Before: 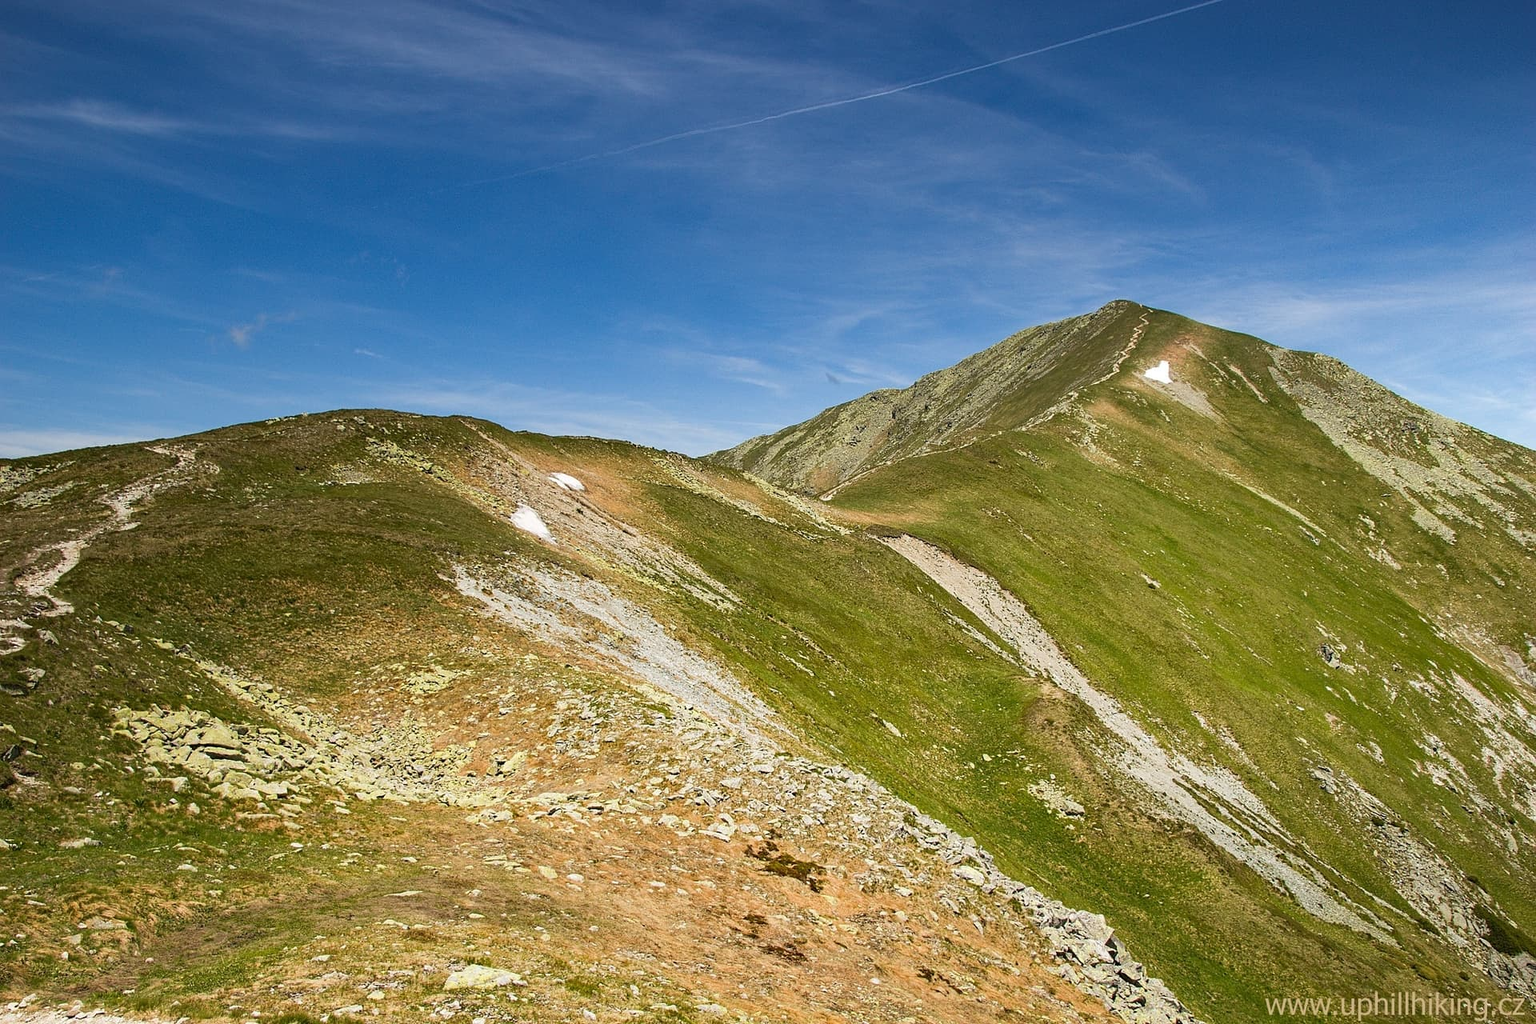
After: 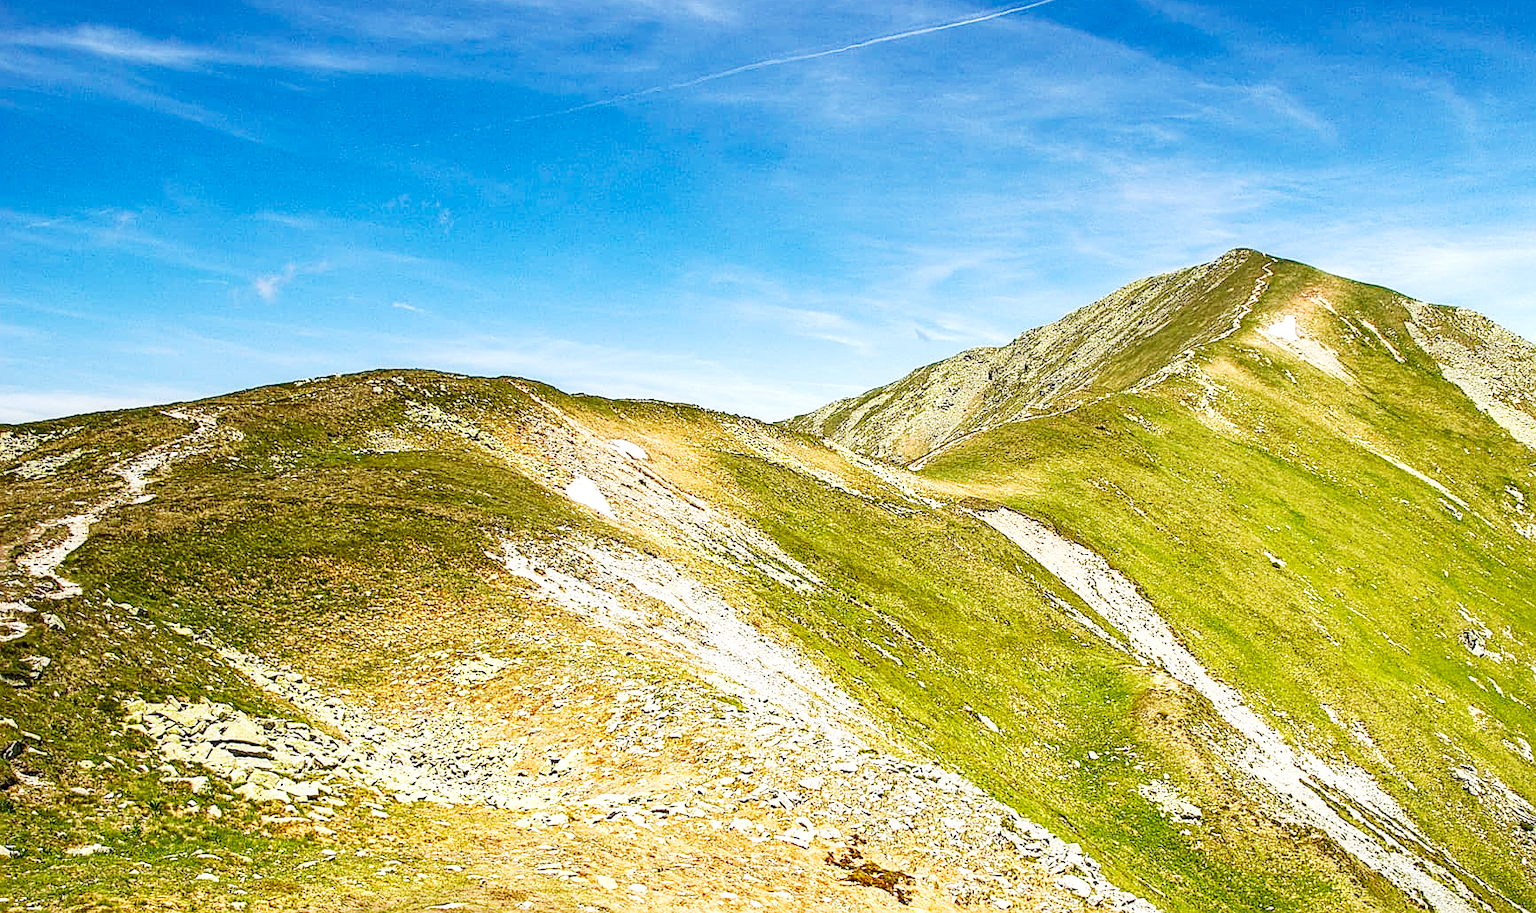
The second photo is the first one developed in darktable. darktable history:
base curve: curves: ch0 [(0, 0) (0.007, 0.004) (0.027, 0.03) (0.046, 0.07) (0.207, 0.54) (0.442, 0.872) (0.673, 0.972) (1, 1)], preserve colors none
crop: top 7.49%, right 9.717%, bottom 11.943%
local contrast: on, module defaults
sharpen: on, module defaults
color balance rgb: contrast -10%
